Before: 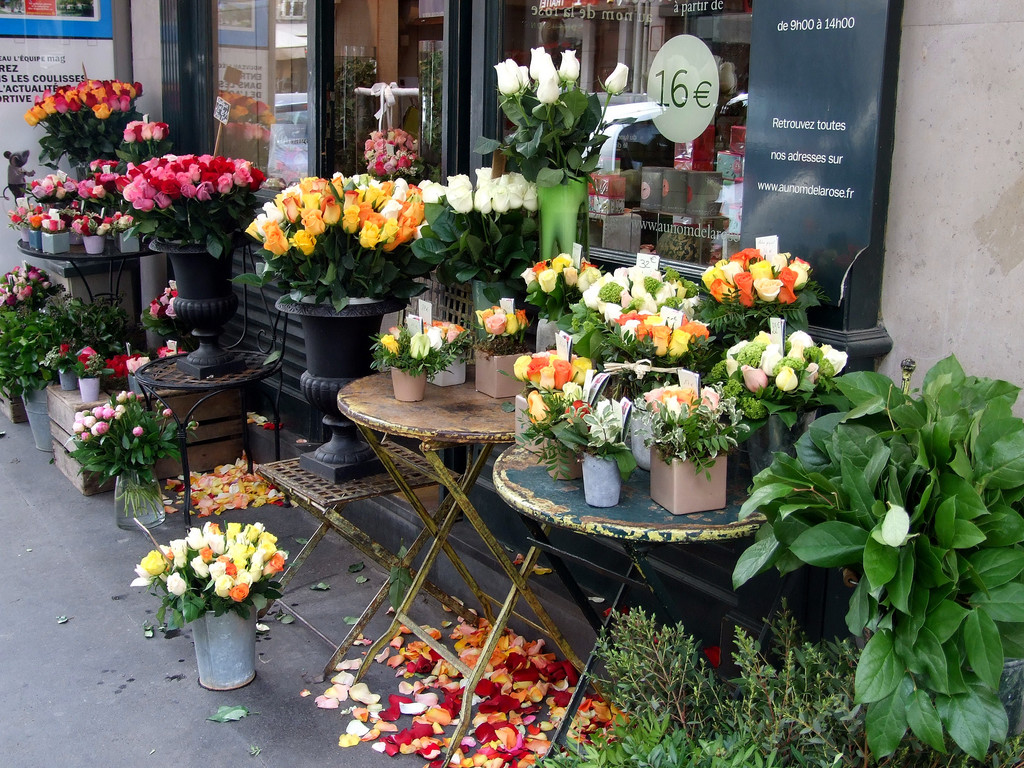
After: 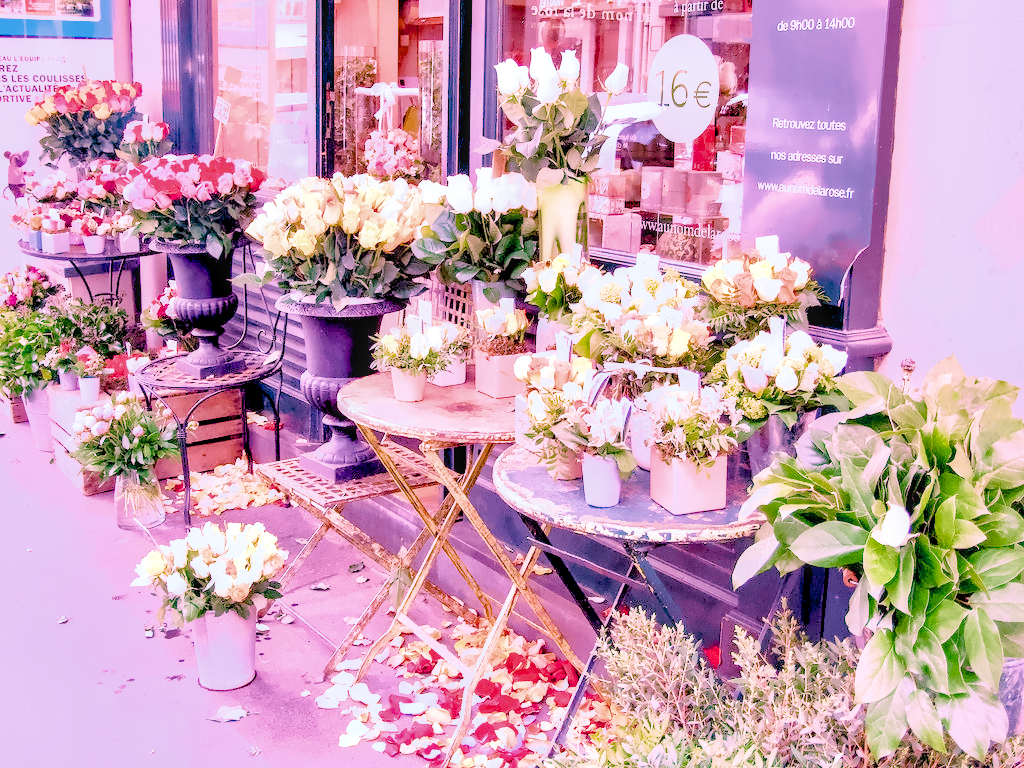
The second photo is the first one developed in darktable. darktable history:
local contrast: on, module defaults
color calibration: illuminant as shot in camera, x 0.358, y 0.373, temperature 4628.91 K
denoise (profiled): preserve shadows 1.52, scattering 0.002, a [-1, 0, 0], compensate highlight preservation false
exposure: black level correction 0, exposure 1.1 EV, compensate exposure bias true, compensate highlight preservation false
filmic rgb: black relative exposure -7.65 EV, white relative exposure 4.56 EV, hardness 3.61, contrast 1.05
haze removal: compatibility mode true, adaptive false
highlight reconstruction: on, module defaults
hot pixels: on, module defaults
lens correction: scale 1, crop 1, focal 16, aperture 5.6, distance 1000, camera "Canon EOS RP", lens "Canon RF 16mm F2.8 STM"
shadows and highlights: on, module defaults
white balance: red 2.229, blue 1.46
velvia: on, module defaults
tone equalizer "contrast tone curve: soft": -8 EV -0.417 EV, -7 EV -0.389 EV, -6 EV -0.333 EV, -5 EV -0.222 EV, -3 EV 0.222 EV, -2 EV 0.333 EV, -1 EV 0.389 EV, +0 EV 0.417 EV, edges refinement/feathering 500, mask exposure compensation -1.57 EV, preserve details no
contrast equalizer "clarity": octaves 7, y [[0.6 ×6], [0.55 ×6], [0 ×6], [0 ×6], [0 ×6]]
color balance rgb "basic colorfulness: vibrant colors": perceptual saturation grading › global saturation 20%, perceptual saturation grading › highlights -25%, perceptual saturation grading › shadows 50%
